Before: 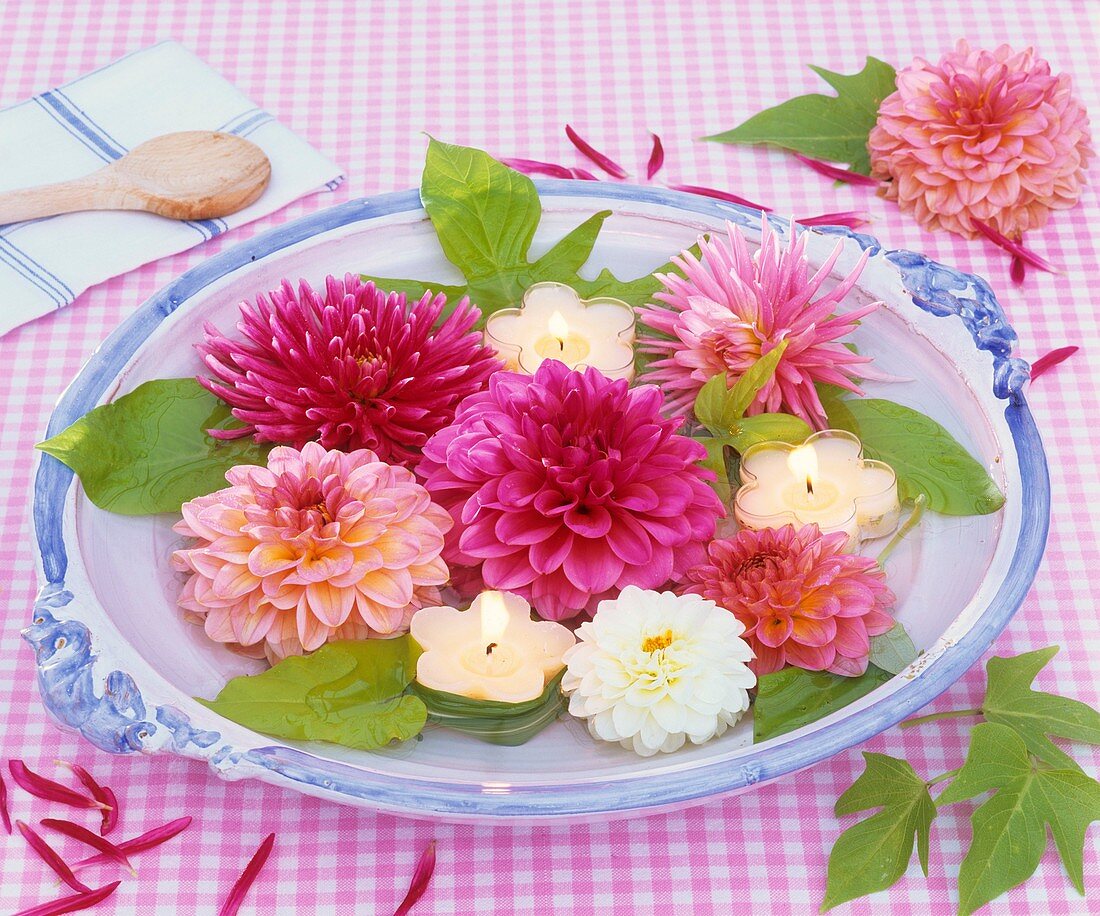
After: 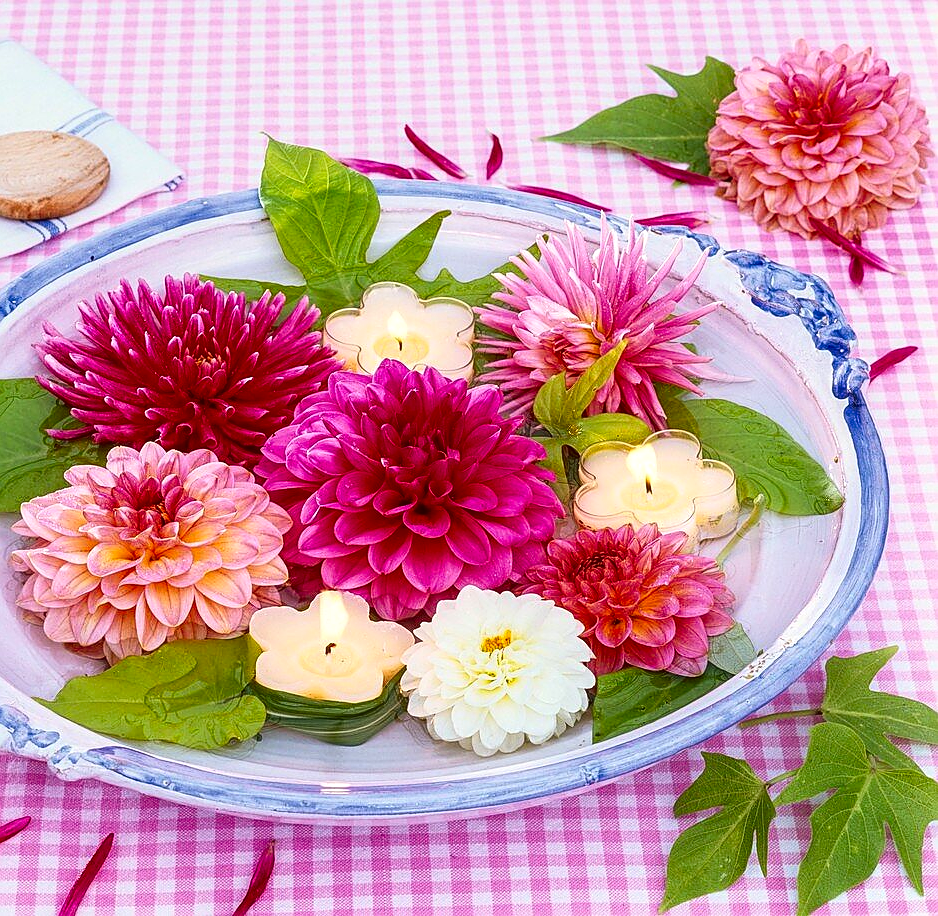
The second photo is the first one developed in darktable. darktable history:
sharpen: on, module defaults
crop and rotate: left 14.66%
local contrast: detail 130%
contrast brightness saturation: contrast 0.195, brightness -0.102, saturation 0.212
